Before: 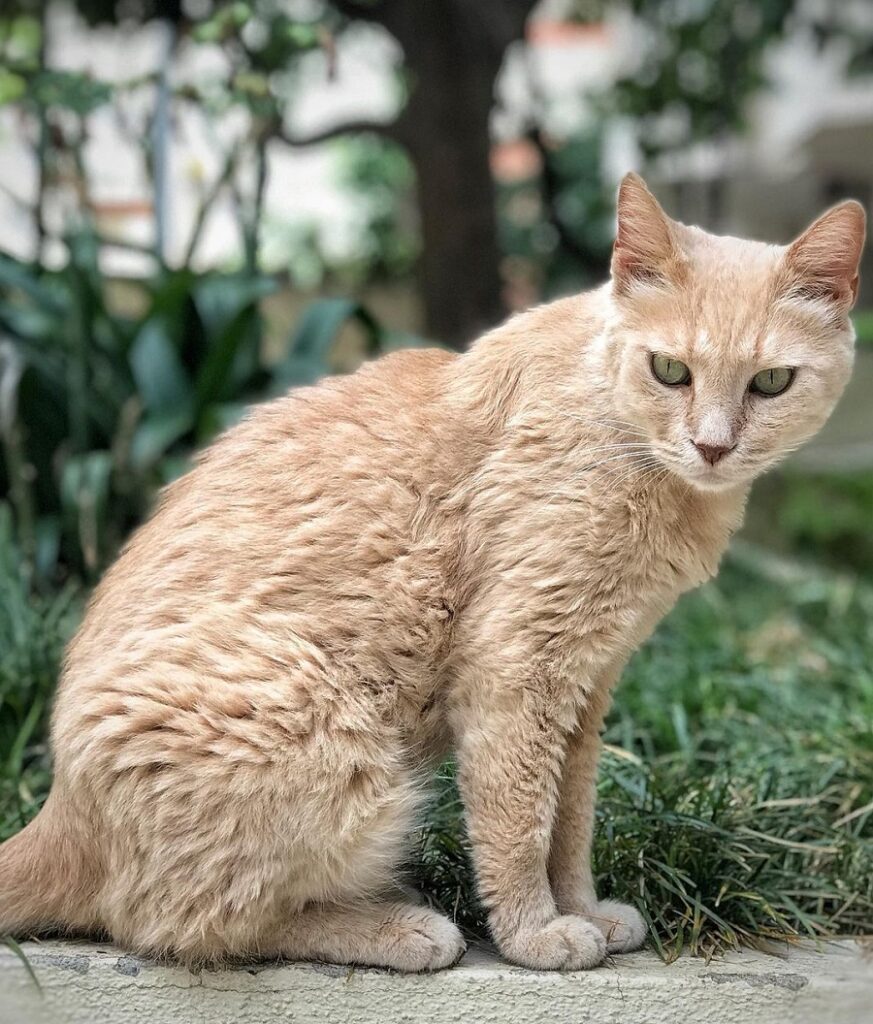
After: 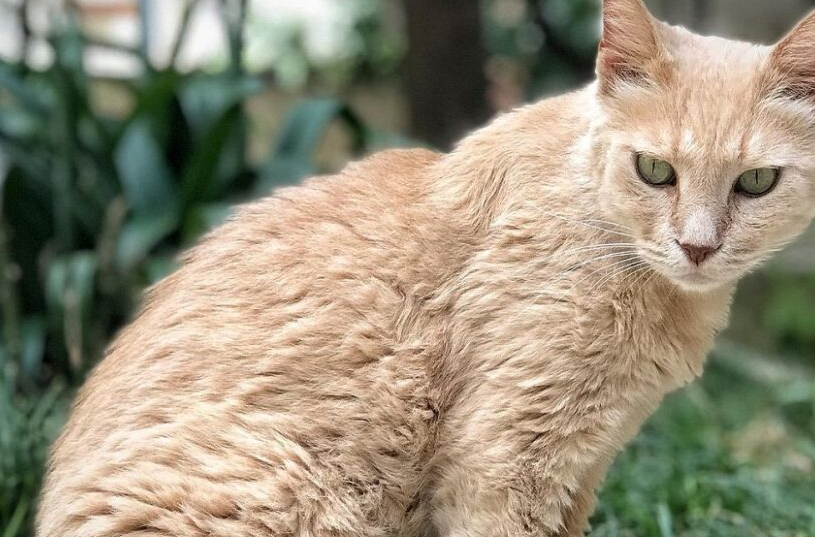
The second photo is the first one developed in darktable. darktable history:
crop: left 1.821%, top 19.549%, right 4.755%, bottom 27.914%
